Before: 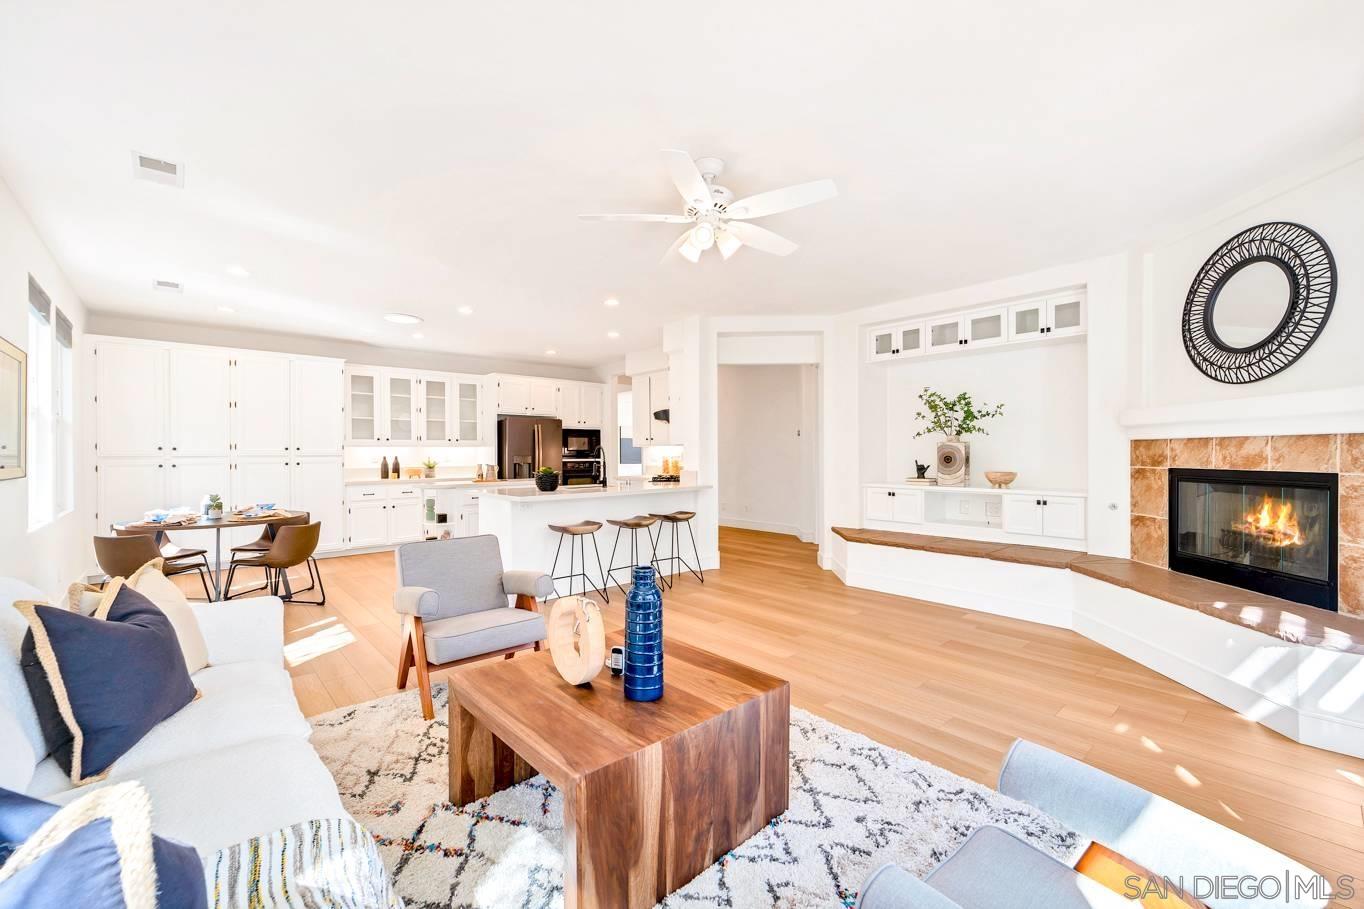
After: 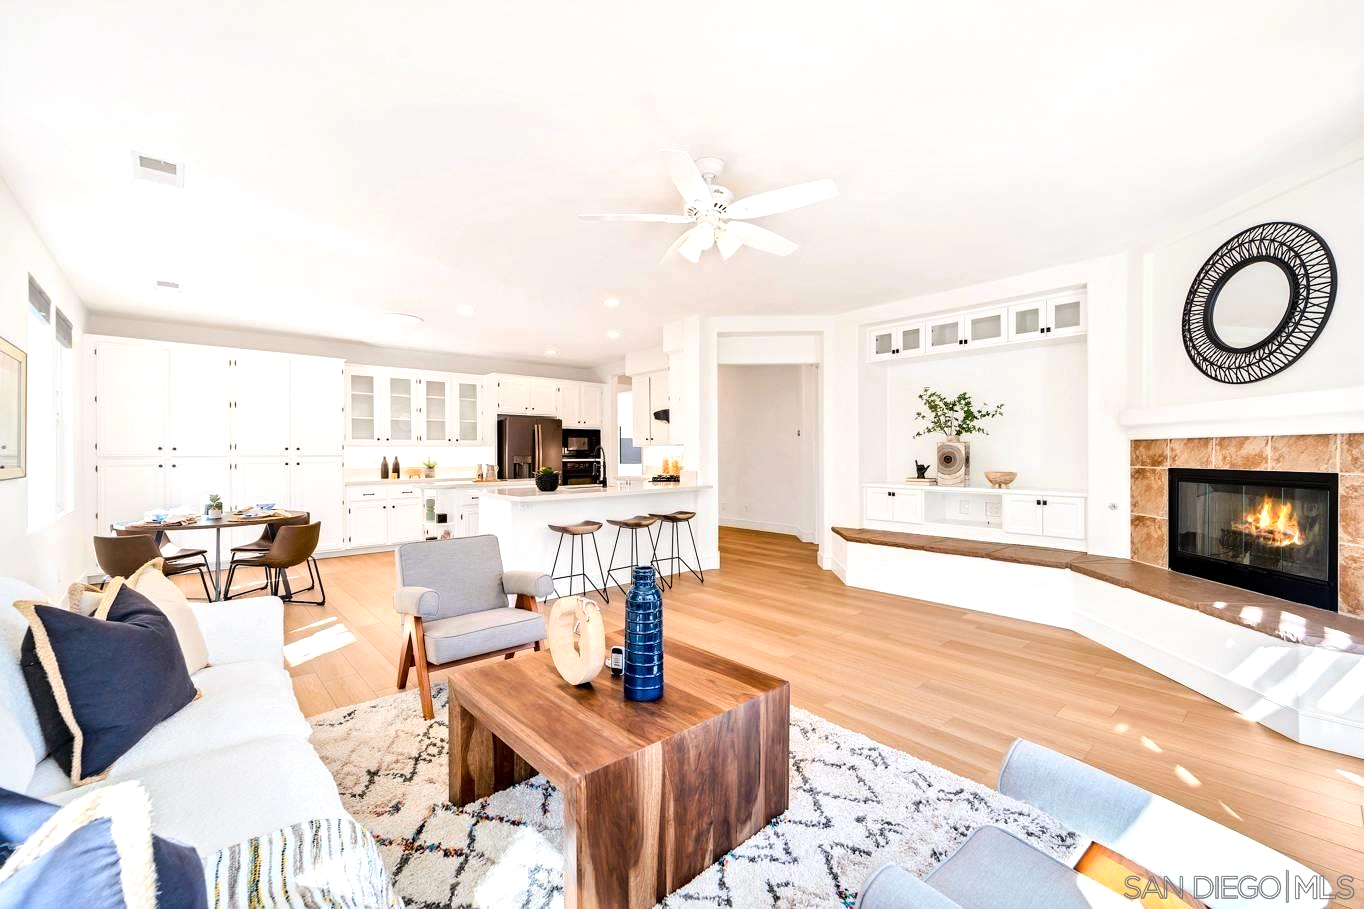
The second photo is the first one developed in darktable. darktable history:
tone equalizer: -8 EV -0.75 EV, -7 EV -0.7 EV, -6 EV -0.6 EV, -5 EV -0.4 EV, -3 EV 0.4 EV, -2 EV 0.6 EV, -1 EV 0.7 EV, +0 EV 0.75 EV, edges refinement/feathering 500, mask exposure compensation -1.57 EV, preserve details no
exposure: exposure -0.462 EV, compensate highlight preservation false
